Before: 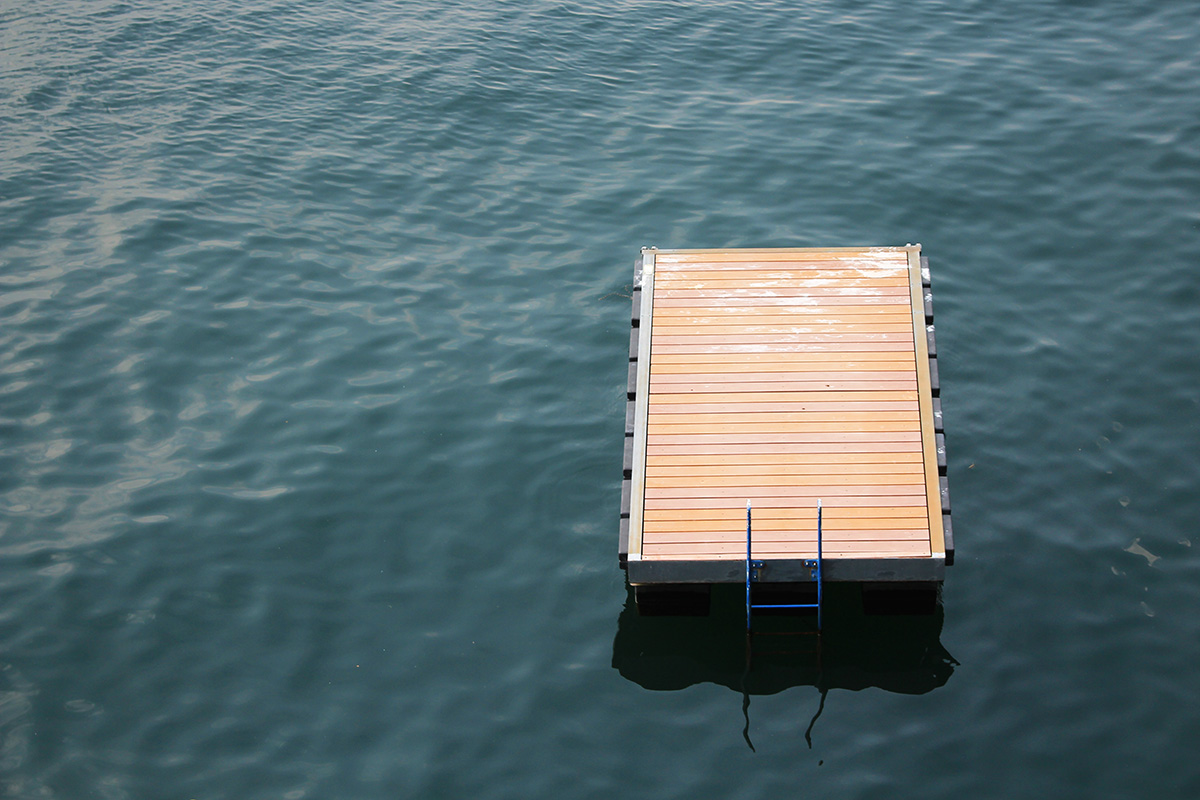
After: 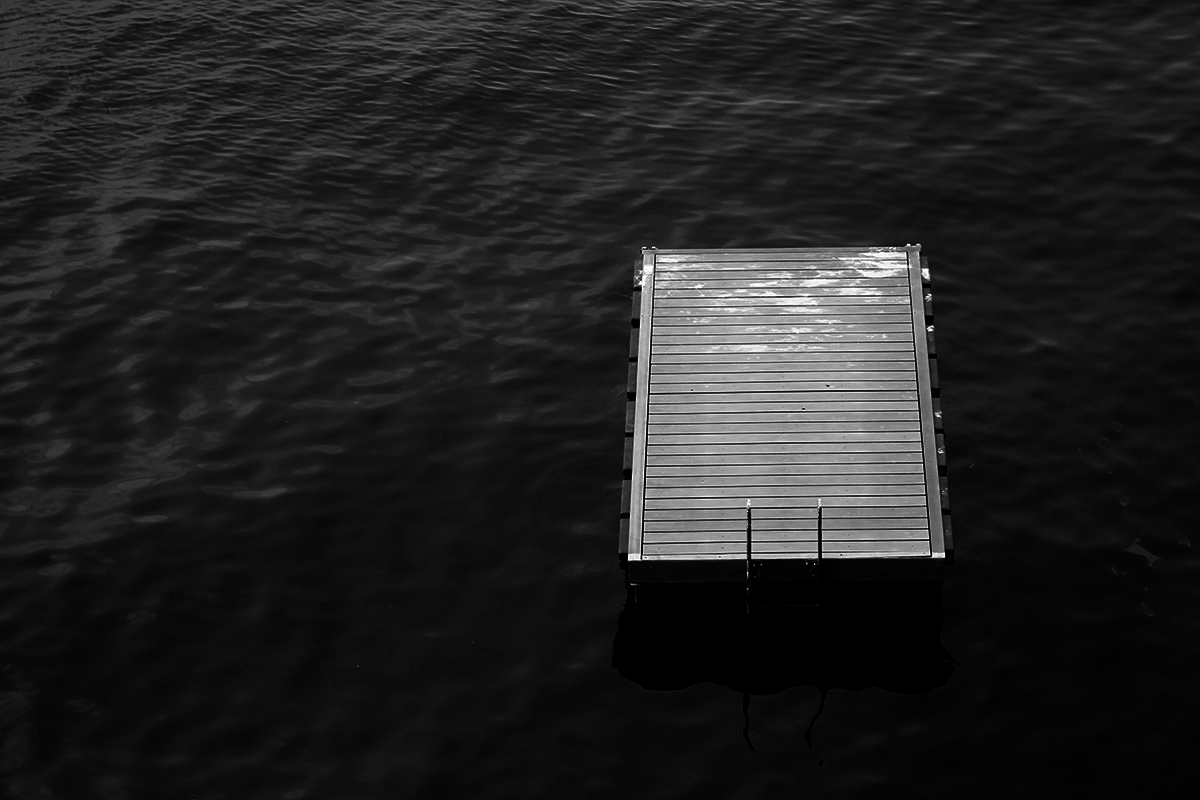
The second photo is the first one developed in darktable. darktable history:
contrast brightness saturation: contrast 0.019, brightness -0.986, saturation -0.991
color balance rgb: perceptual saturation grading › global saturation 19.852%, global vibrance 6.994%, saturation formula JzAzBz (2021)
